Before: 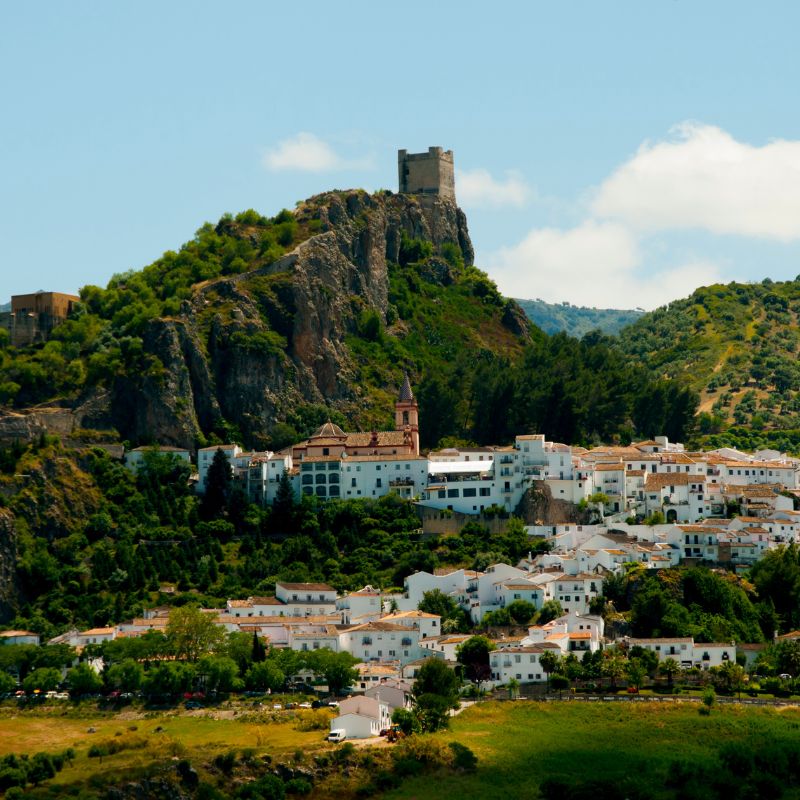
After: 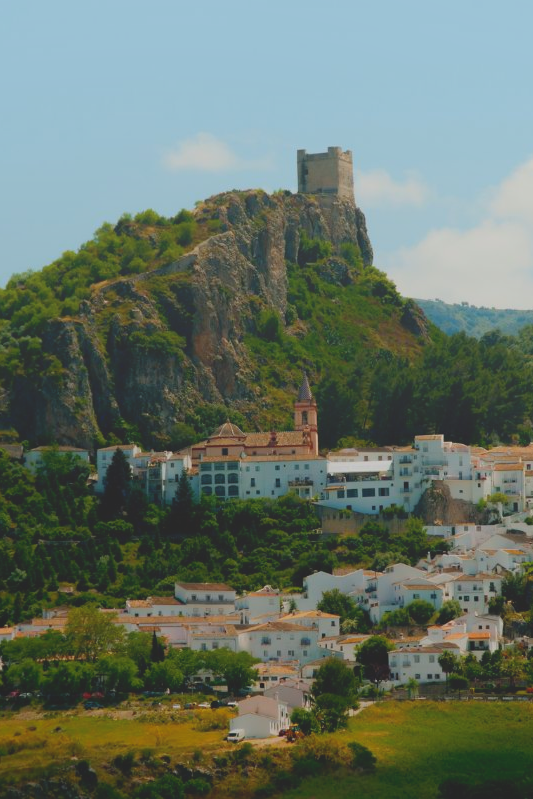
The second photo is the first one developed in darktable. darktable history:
local contrast: detail 69%
crop and rotate: left 12.648%, right 20.685%
contrast brightness saturation: contrast -0.15, brightness 0.05, saturation -0.12
